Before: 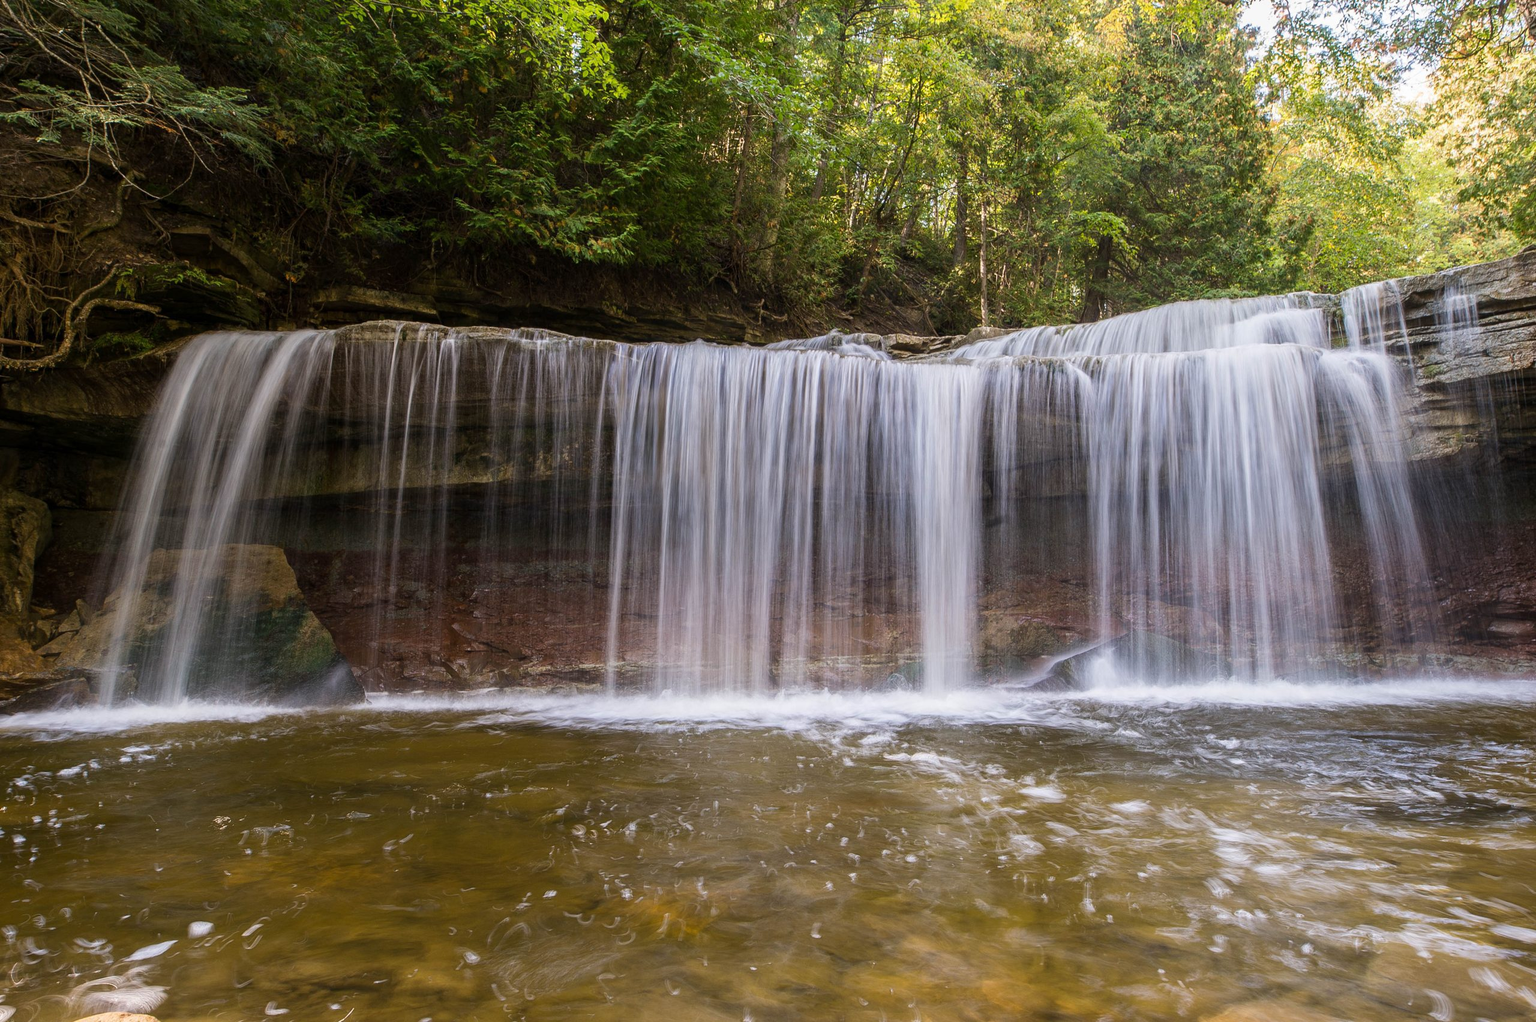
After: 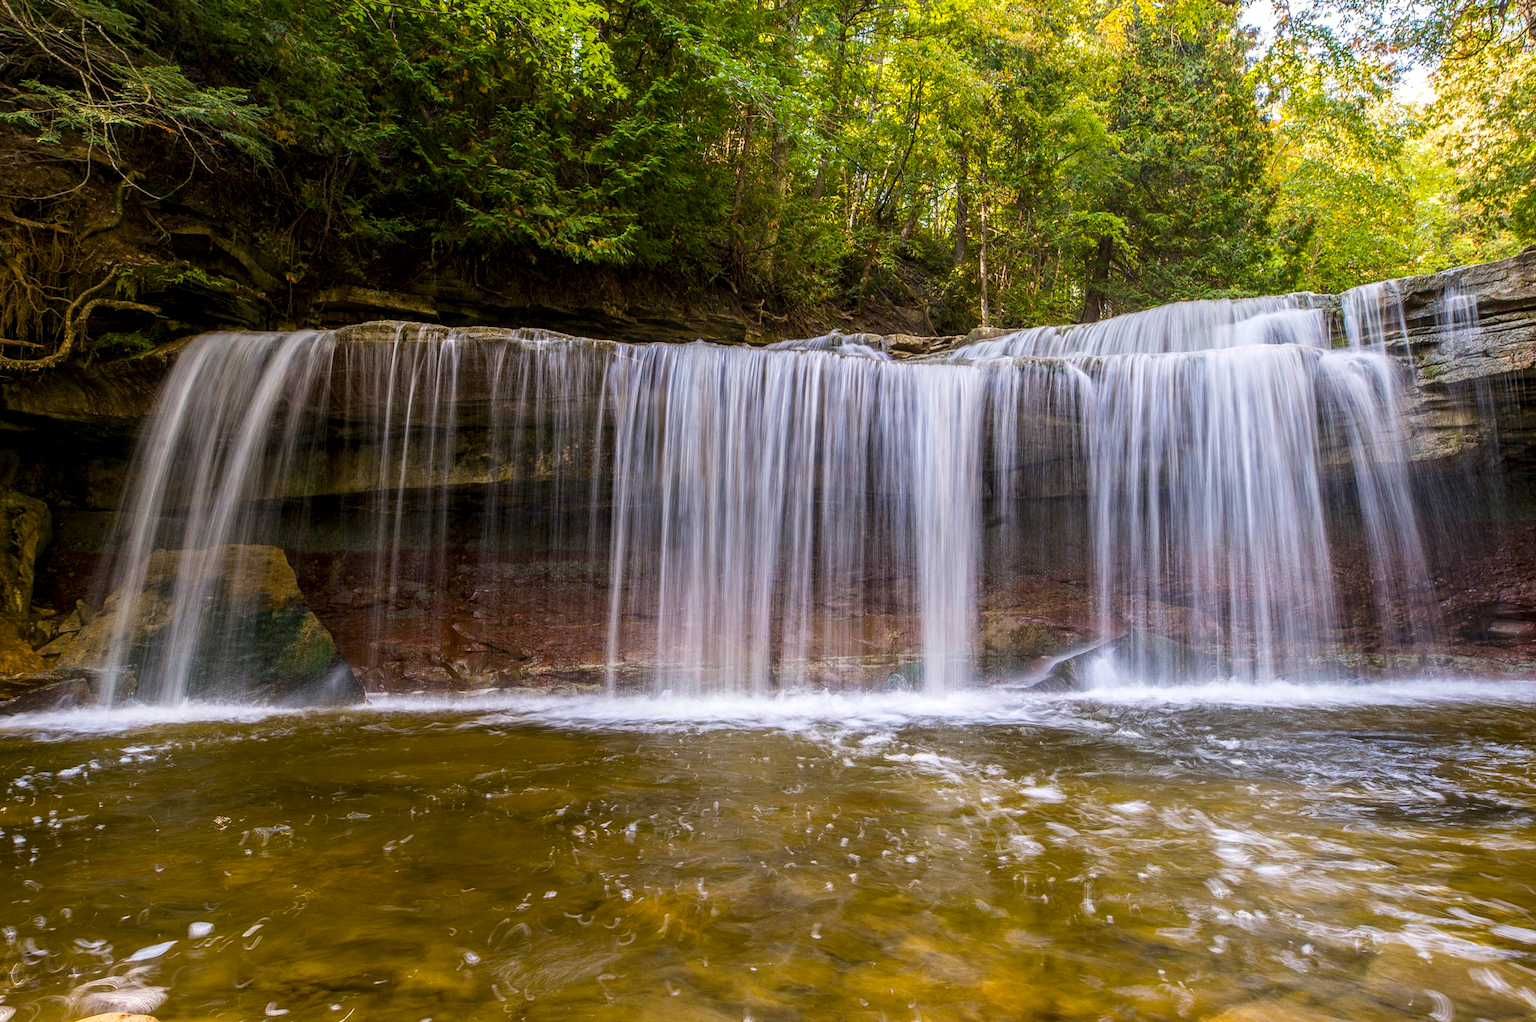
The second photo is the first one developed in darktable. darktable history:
color balance rgb: perceptual saturation grading › global saturation 30%, global vibrance 20%
local contrast: highlights 55%, shadows 52%, detail 130%, midtone range 0.452
